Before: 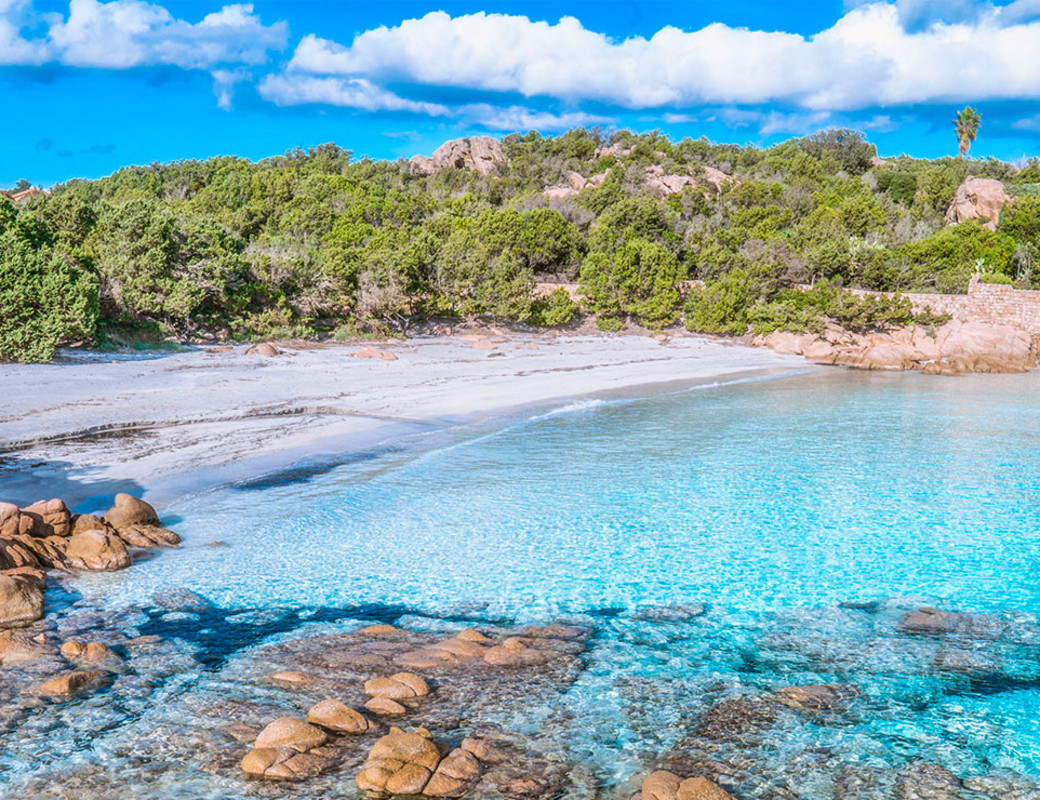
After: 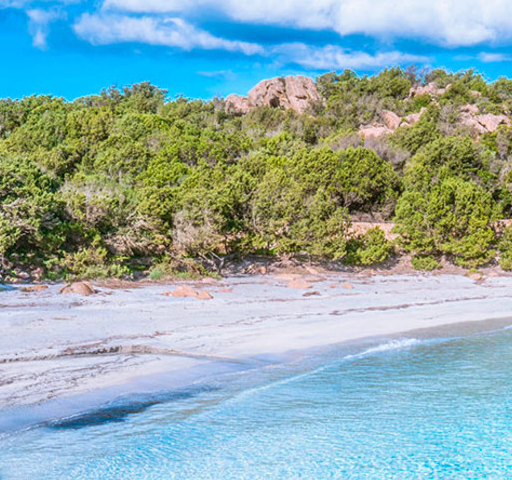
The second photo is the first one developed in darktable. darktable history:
crop: left 17.835%, top 7.675%, right 32.881%, bottom 32.213%
velvia: strength 21.76%
tone equalizer: -7 EV 0.13 EV, smoothing diameter 25%, edges refinement/feathering 10, preserve details guided filter
